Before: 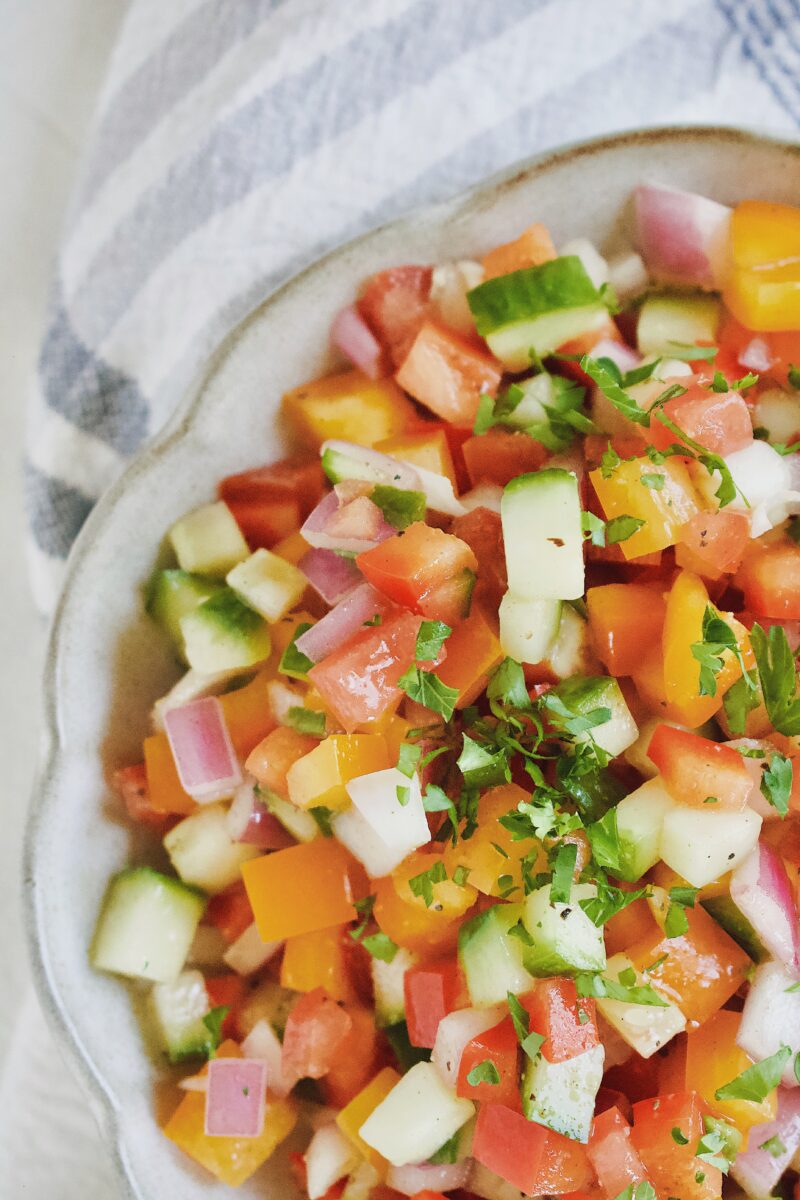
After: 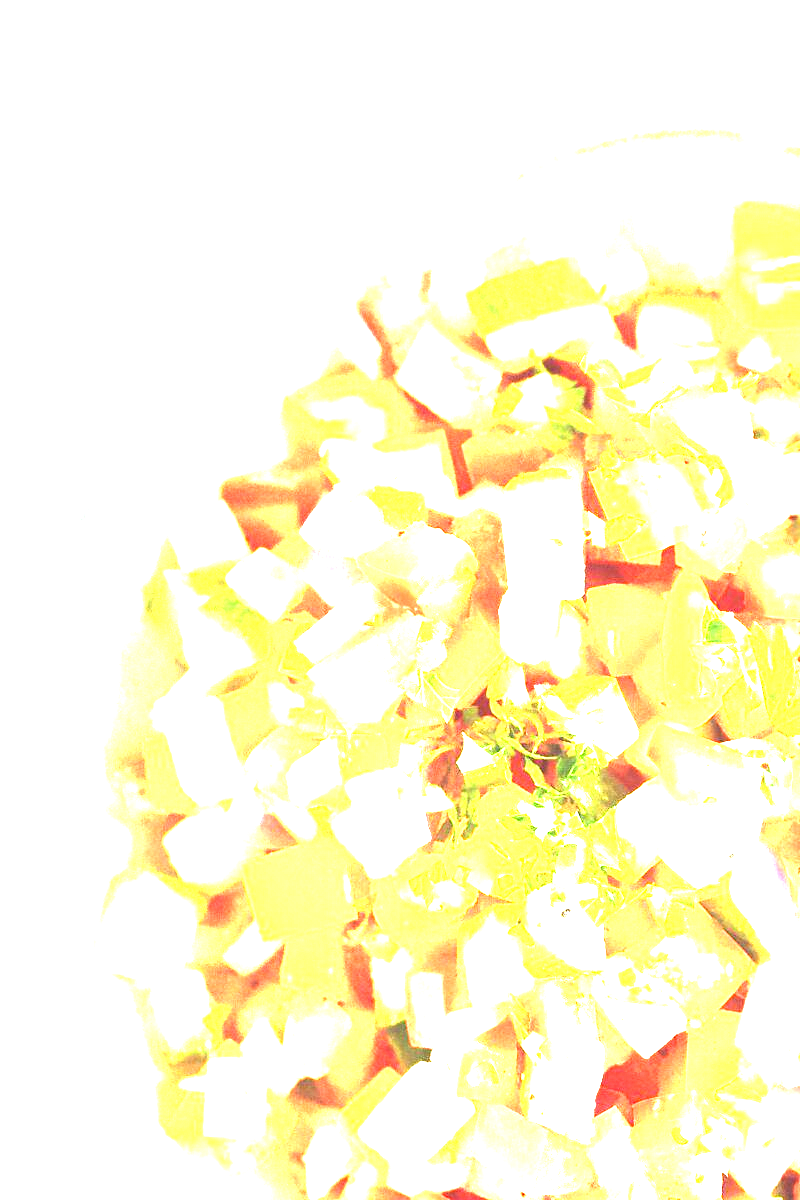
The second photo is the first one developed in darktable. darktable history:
exposure: black level correction 0, exposure 3.984 EV, compensate highlight preservation false
